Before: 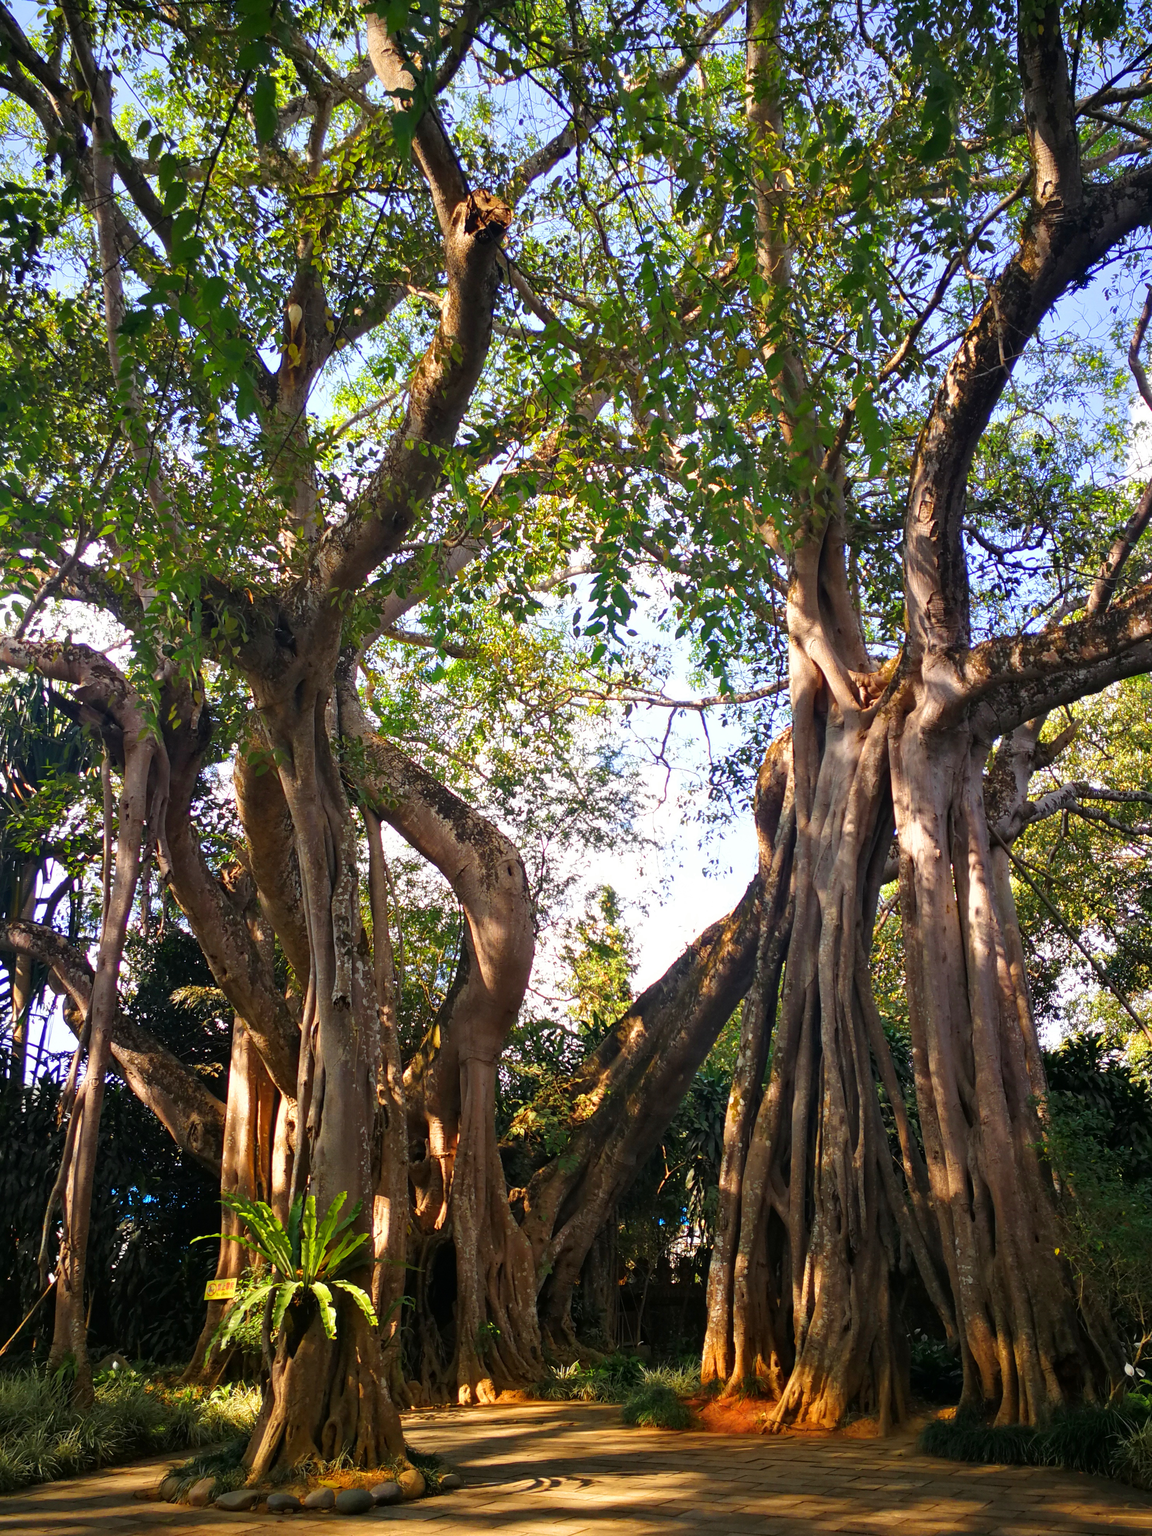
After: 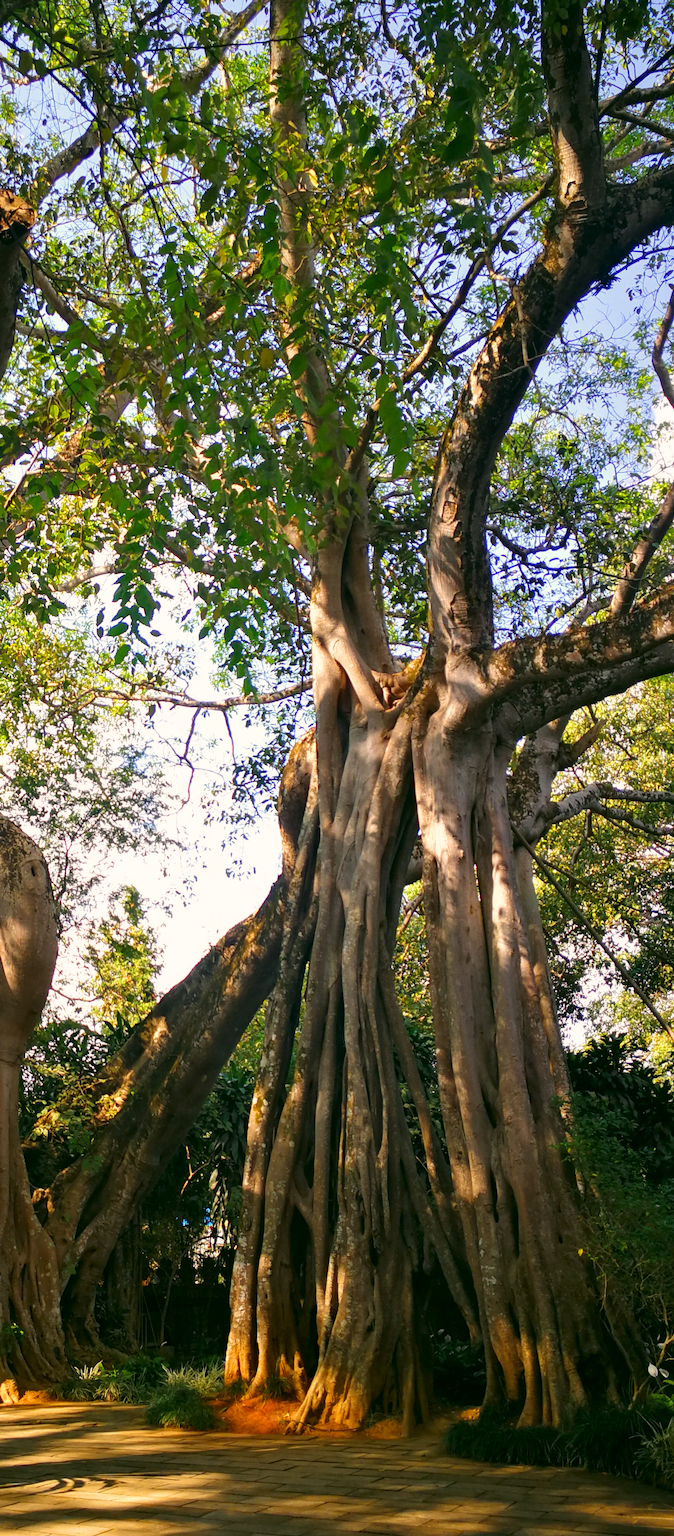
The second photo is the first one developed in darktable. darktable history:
crop: left 41.402%
color correction: highlights a* 4.02, highlights b* 4.98, shadows a* -7.55, shadows b* 4.98
